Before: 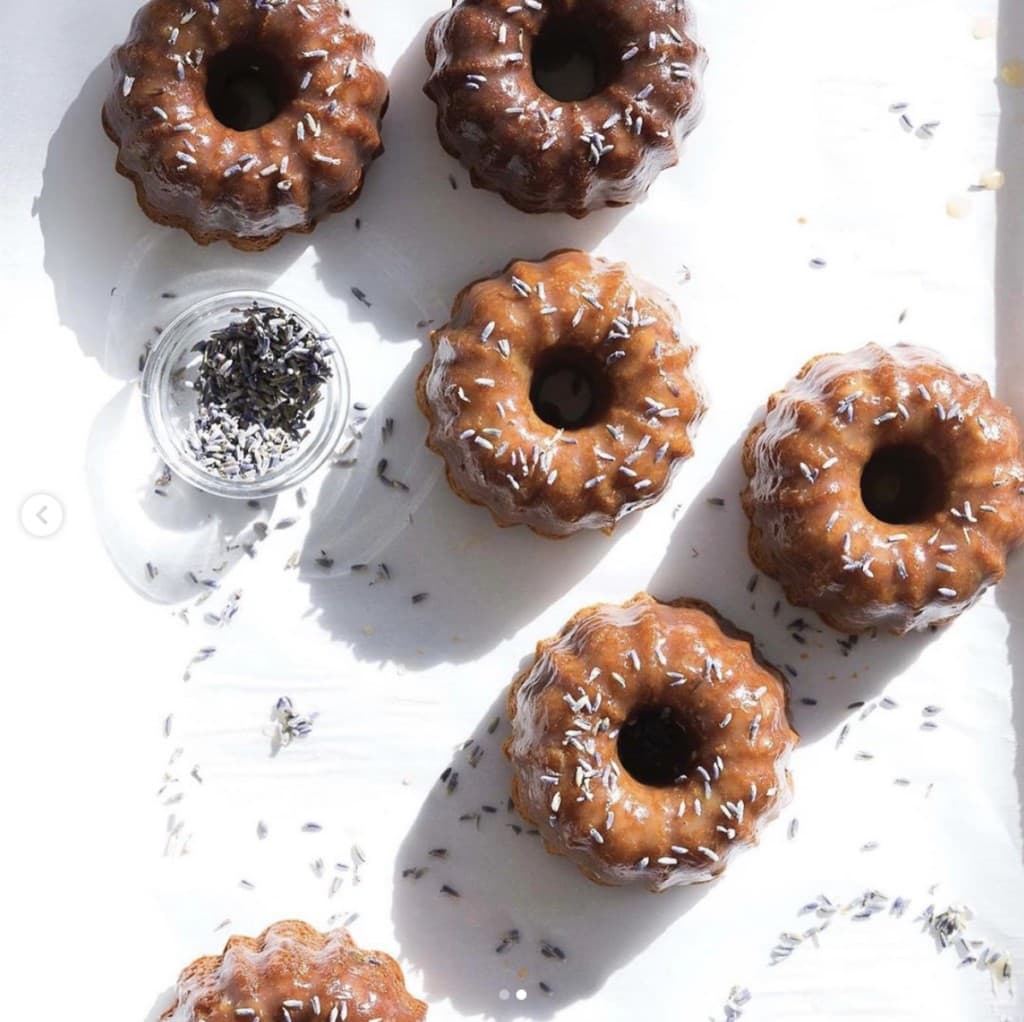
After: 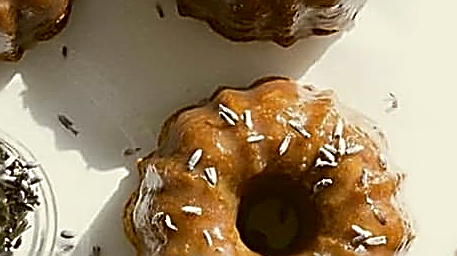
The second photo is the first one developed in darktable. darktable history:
crop: left 28.64%, top 16.832%, right 26.637%, bottom 58.055%
exposure: exposure -0.21 EV, compensate highlight preservation false
color correction: highlights a* -1.43, highlights b* 10.12, shadows a* 0.395, shadows b* 19.35
base curve: curves: ch0 [(0, 0) (0.303, 0.277) (1, 1)]
sharpen: amount 1.861
